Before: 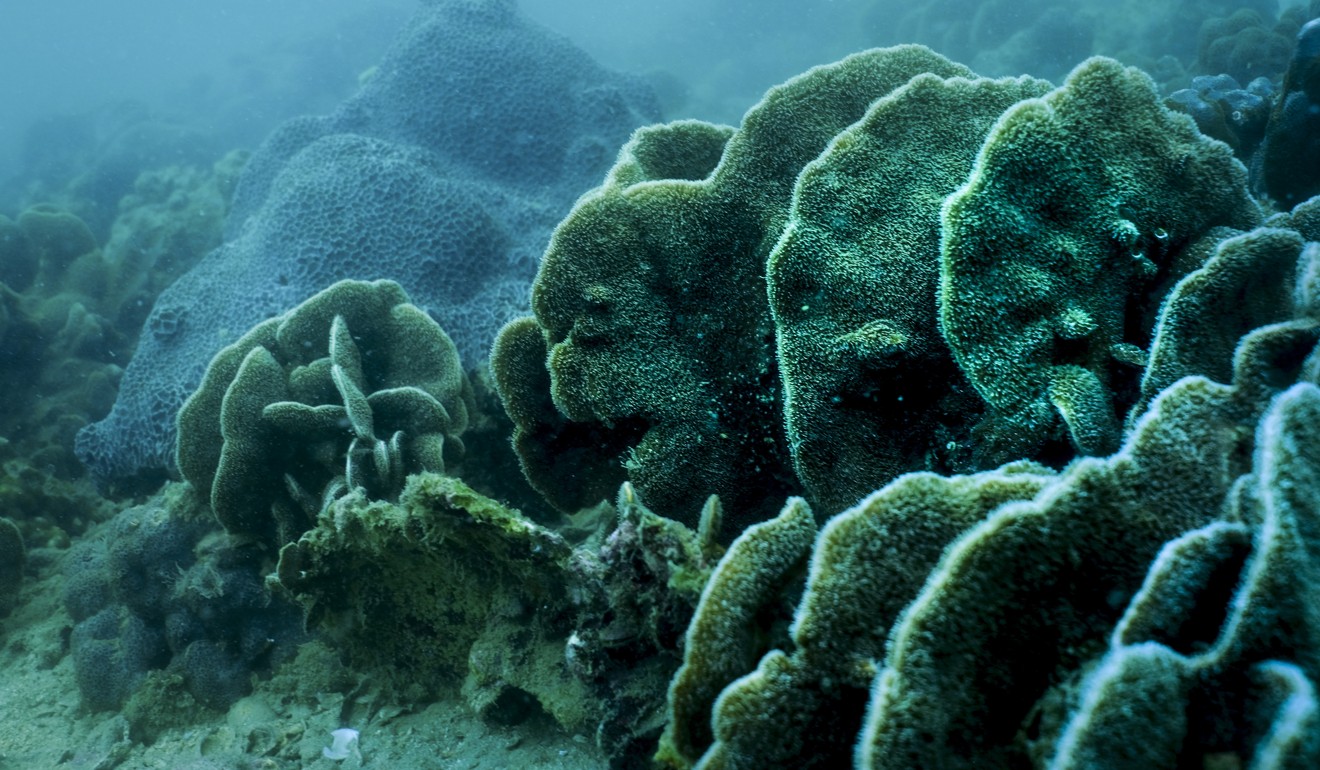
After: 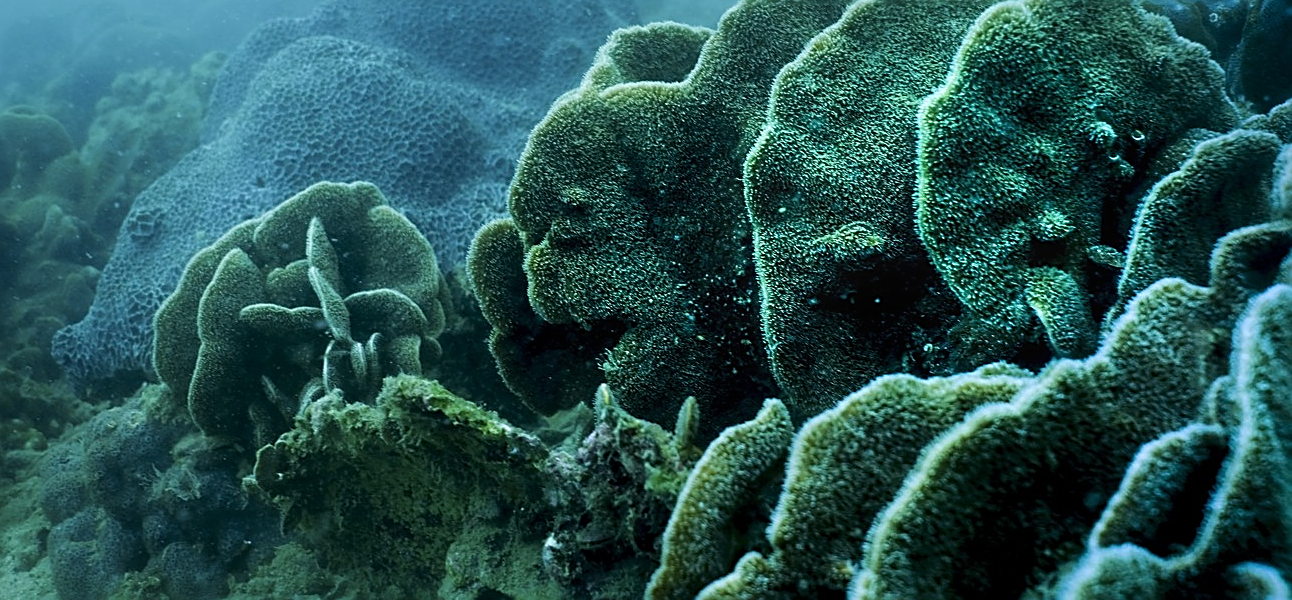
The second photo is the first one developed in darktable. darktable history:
tone equalizer: on, module defaults
bloom: size 9%, threshold 100%, strength 7%
crop and rotate: left 1.814%, top 12.818%, right 0.25%, bottom 9.225%
sharpen: amount 0.75
